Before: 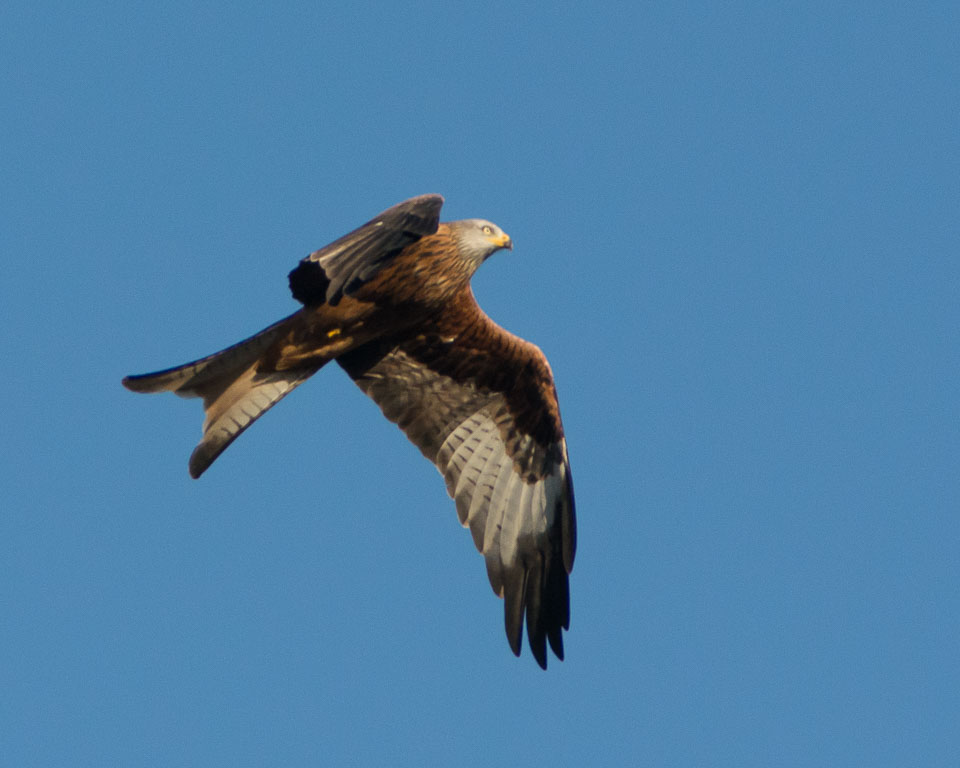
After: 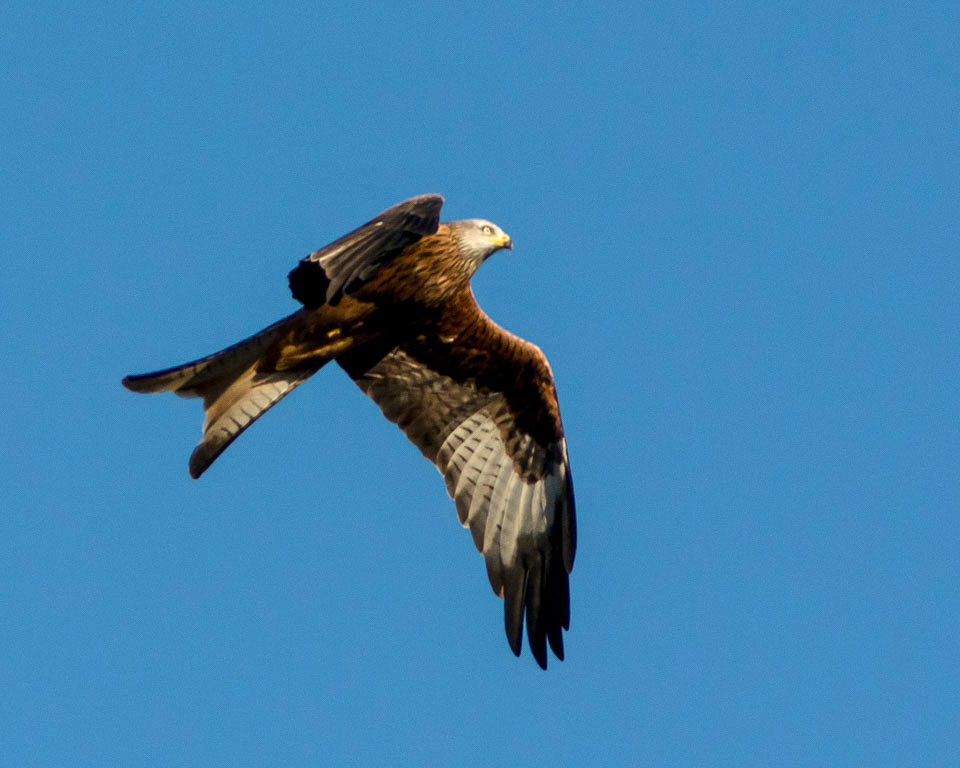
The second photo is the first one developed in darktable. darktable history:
local contrast: on, module defaults
color balance rgb: shadows lift › luminance -20%, power › hue 72.24°, highlights gain › luminance 15%, global offset › hue 171.6°, perceptual saturation grading › highlights -15%, perceptual saturation grading › shadows 25%, global vibrance 30%, contrast 10%
